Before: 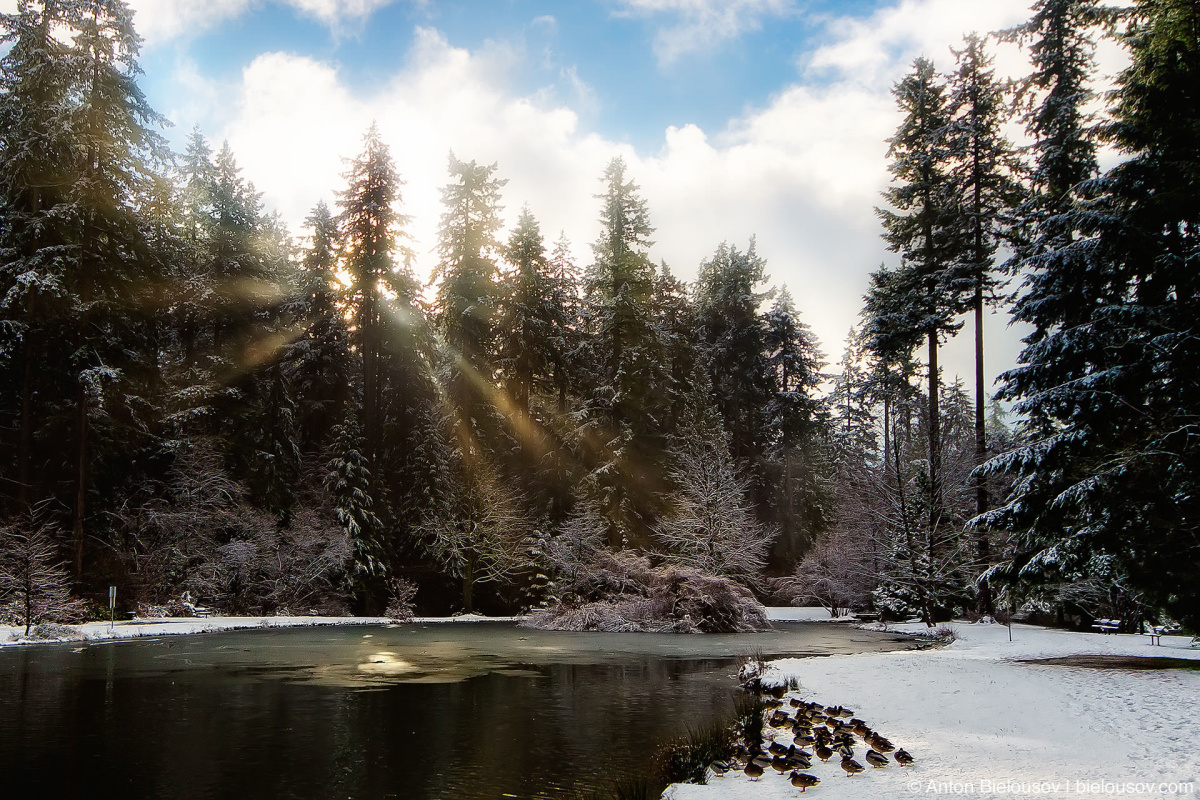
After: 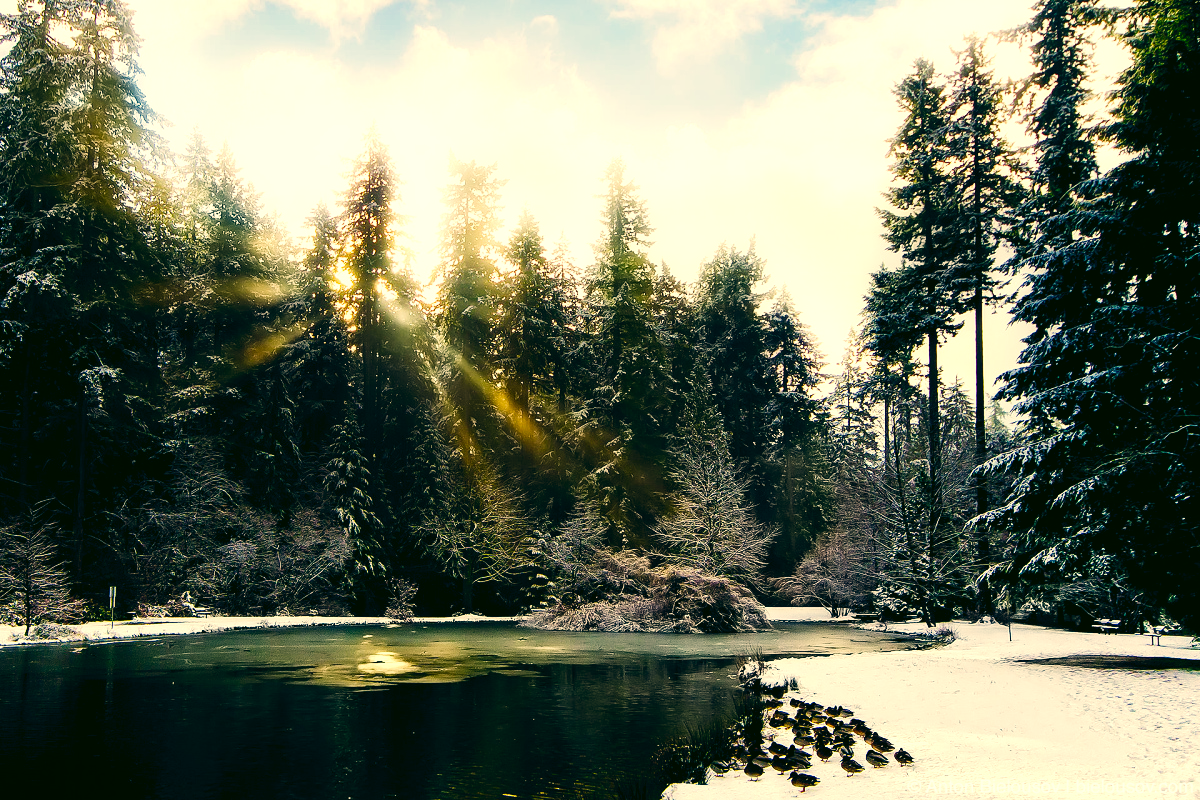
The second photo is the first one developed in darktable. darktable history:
color balance rgb: shadows lift › chroma 2.027%, shadows lift › hue 247.31°, global offset › chroma 0.134%, global offset › hue 253.52°, perceptual saturation grading › global saturation 20%, perceptual saturation grading › highlights -25.426%, perceptual saturation grading › shadows 25.998%, perceptual brilliance grading › highlights 20.347%, perceptual brilliance grading › mid-tones 19.965%, perceptual brilliance grading › shadows -19.762%, global vibrance 20%
tone curve: curves: ch0 [(0, 0) (0.004, 0.001) (0.02, 0.008) (0.218, 0.218) (0.664, 0.774) (0.832, 0.914) (1, 1)], preserve colors none
color correction: highlights a* 5.23, highlights b* 24.28, shadows a* -15.74, shadows b* 3.88
